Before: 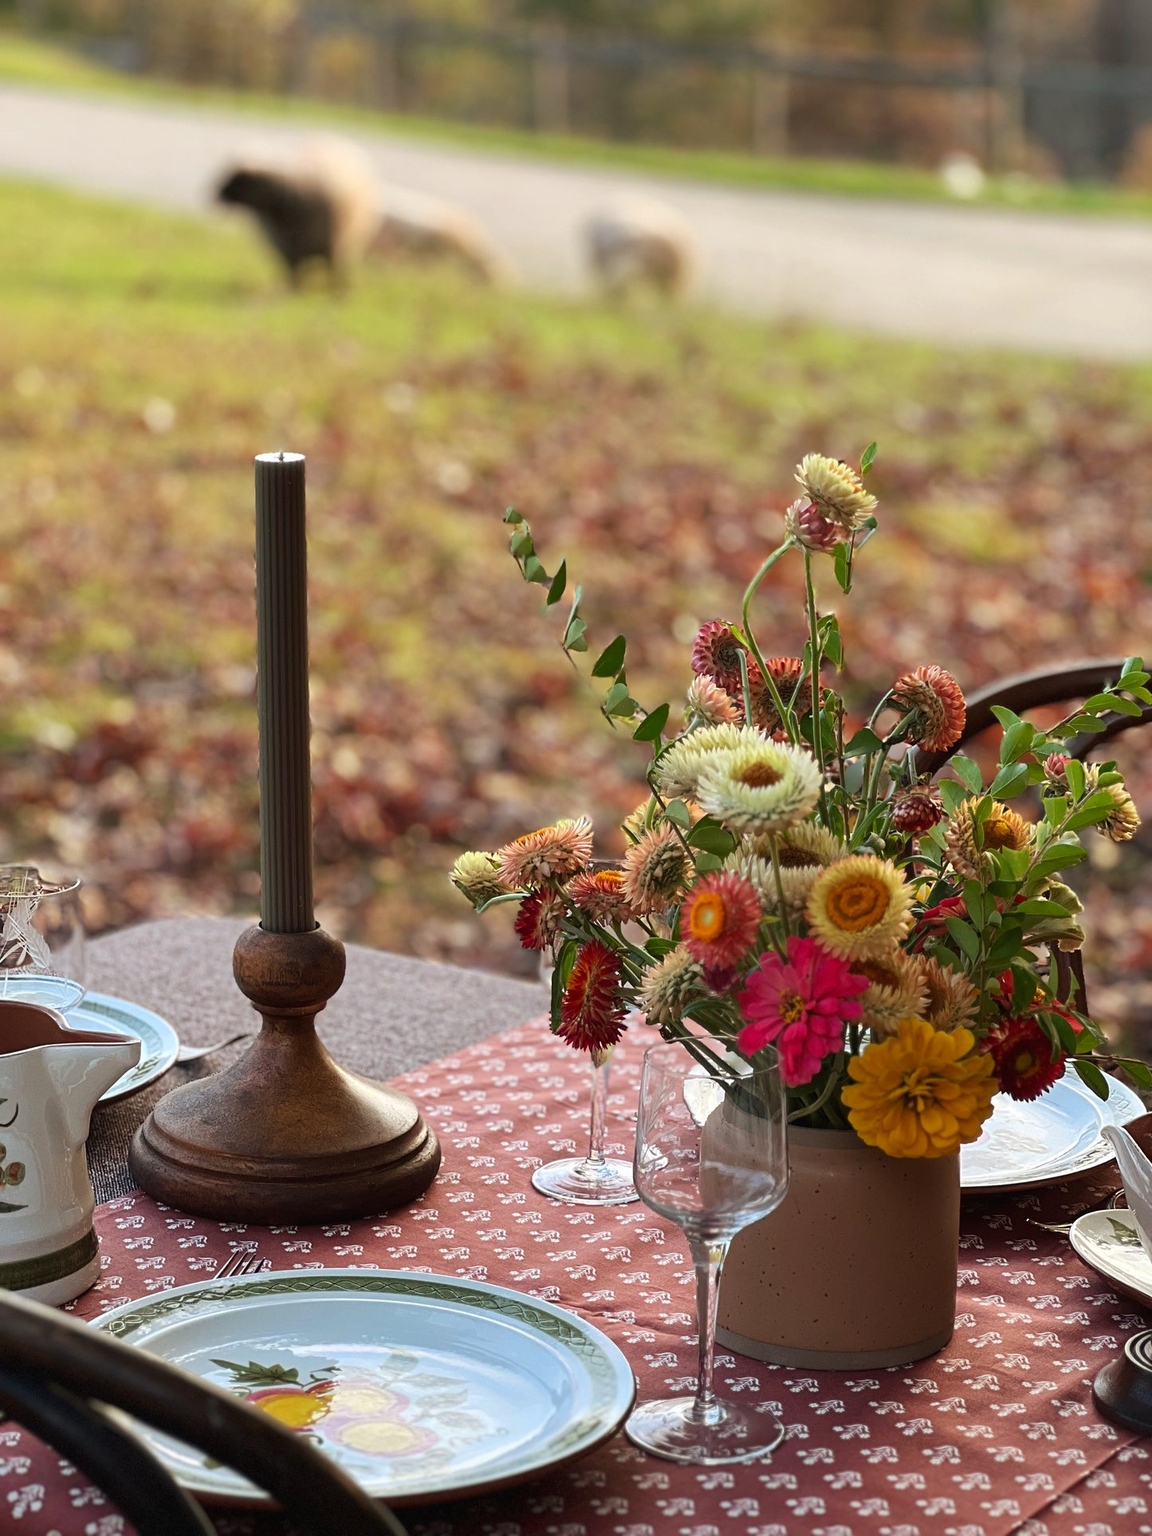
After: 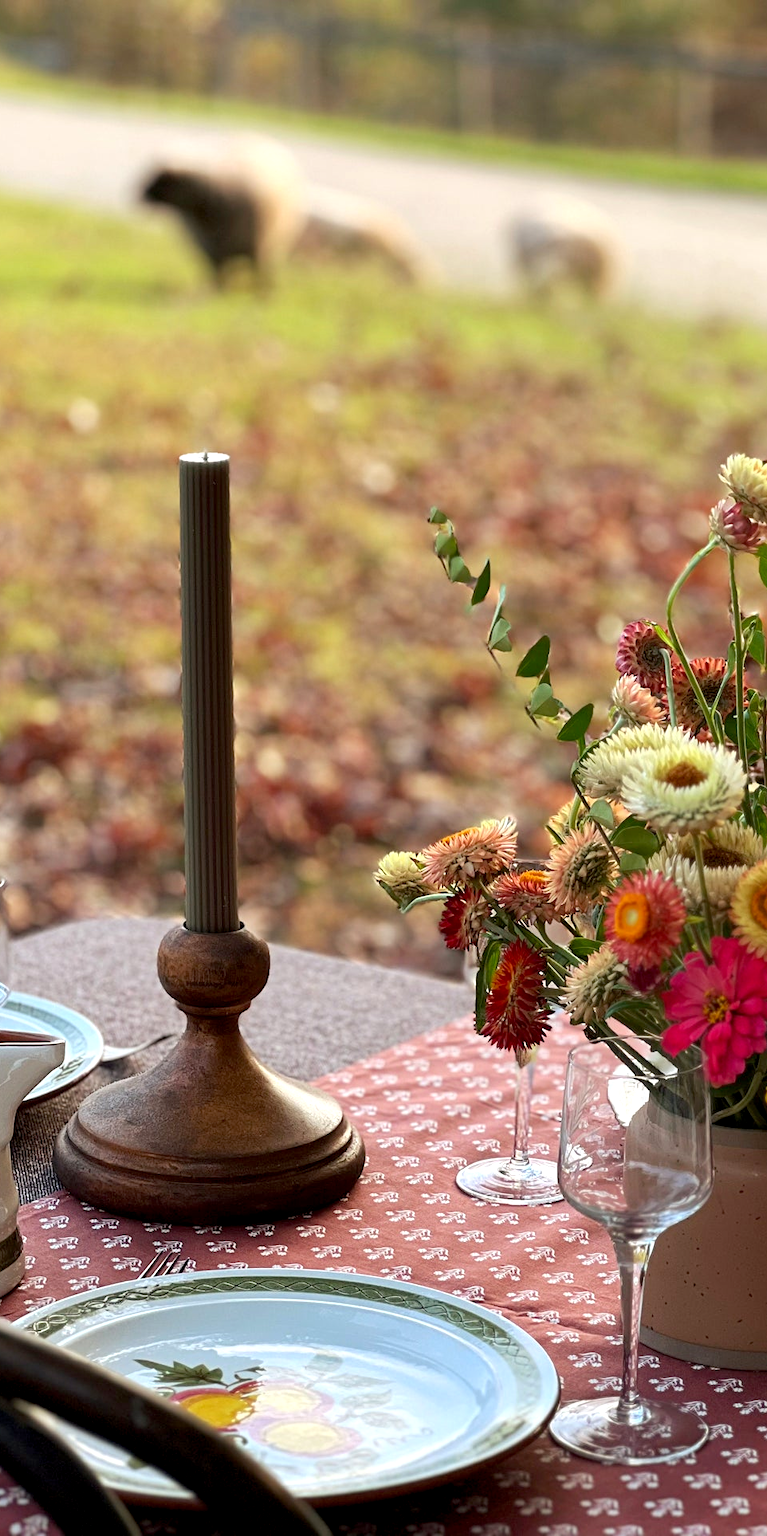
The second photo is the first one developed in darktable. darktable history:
exposure: black level correction 0.005, exposure 0.286 EV, compensate highlight preservation false
crop and rotate: left 6.617%, right 26.717%
